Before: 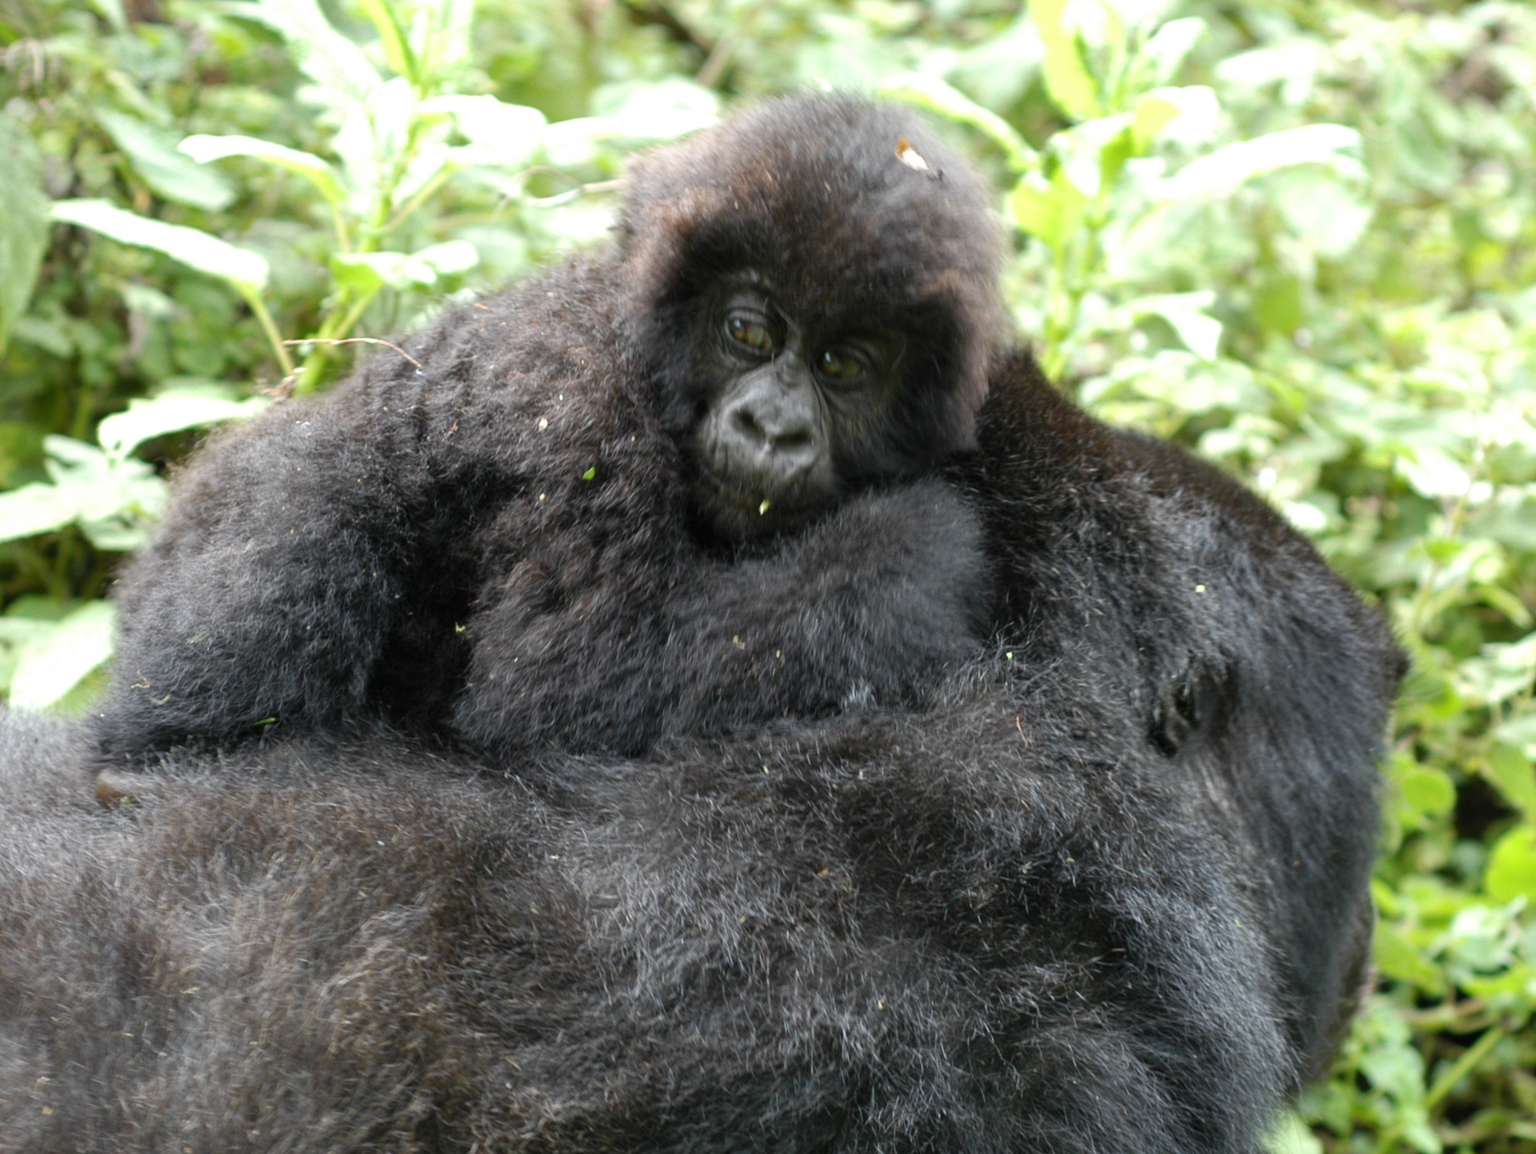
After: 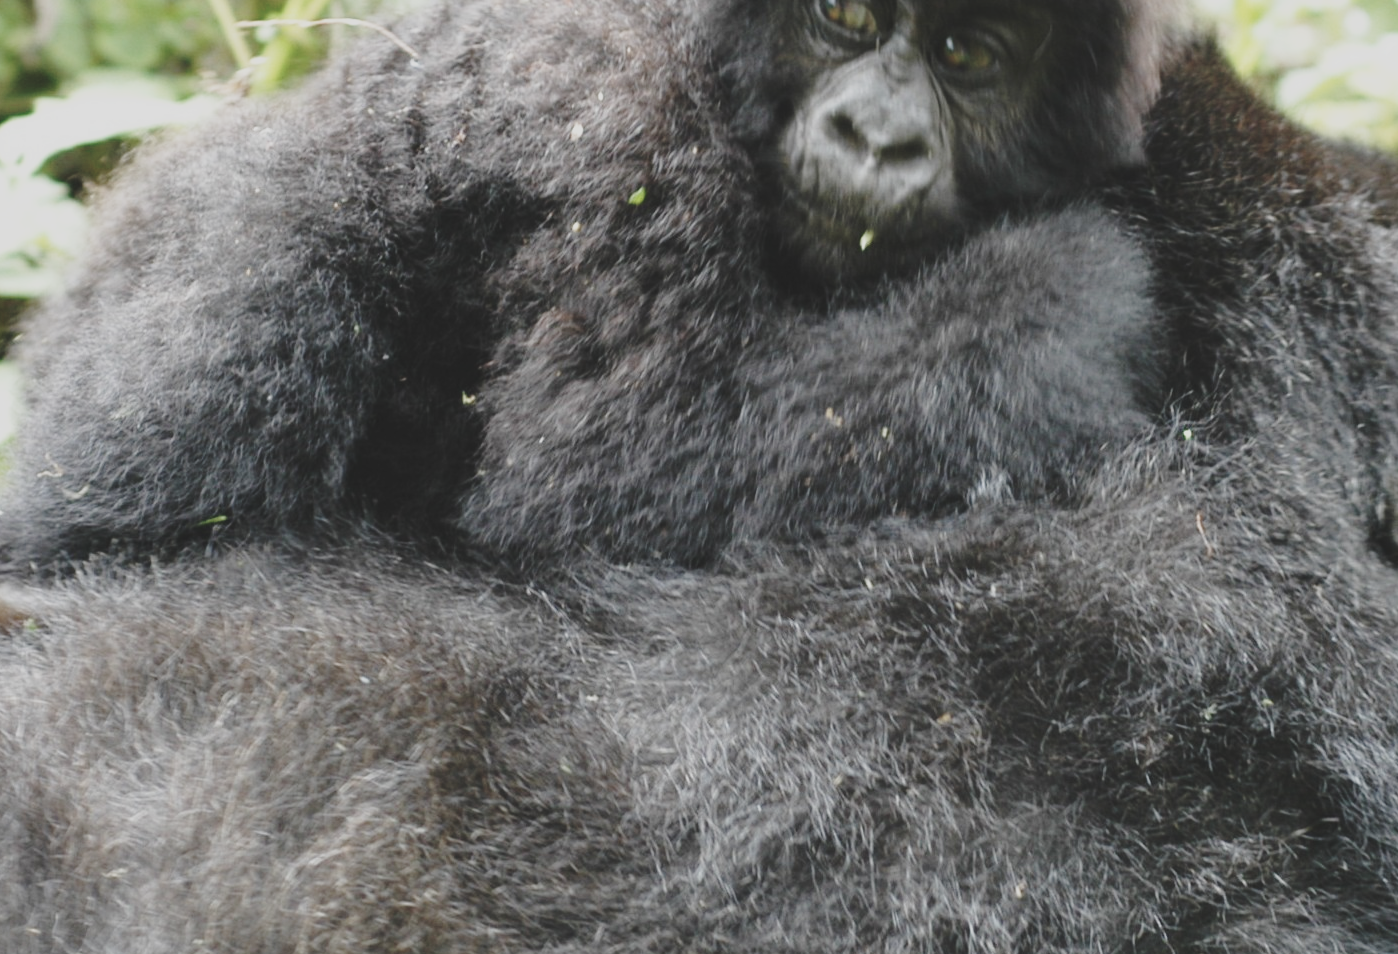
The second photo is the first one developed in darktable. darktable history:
contrast brightness saturation: contrast -0.241, saturation -0.432
base curve: curves: ch0 [(0, 0) (0.028, 0.03) (0.121, 0.232) (0.46, 0.748) (0.859, 0.968) (1, 1)], preserve colors none
crop: left 6.712%, top 28.089%, right 23.756%, bottom 8.762%
